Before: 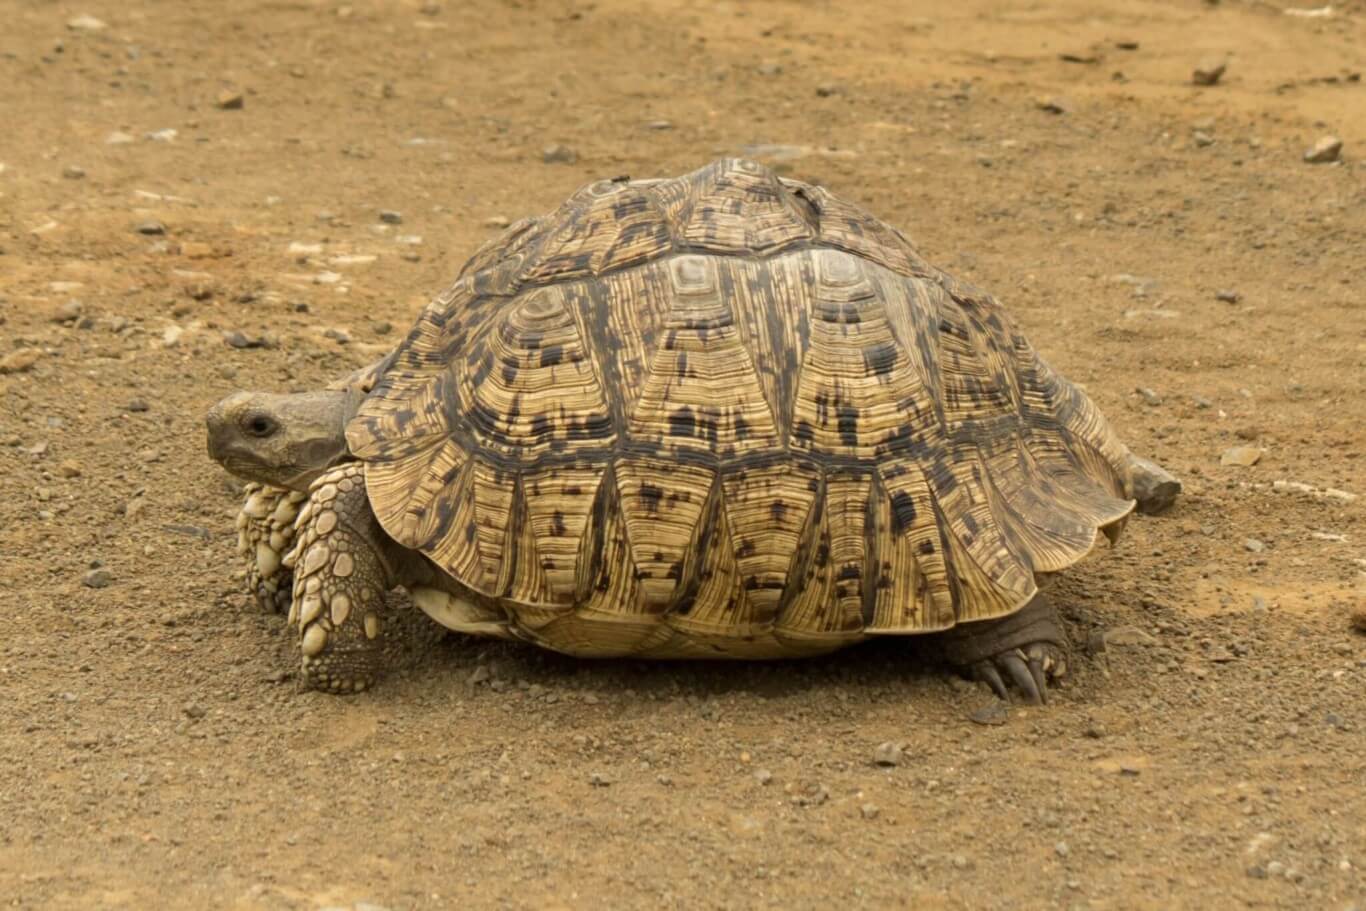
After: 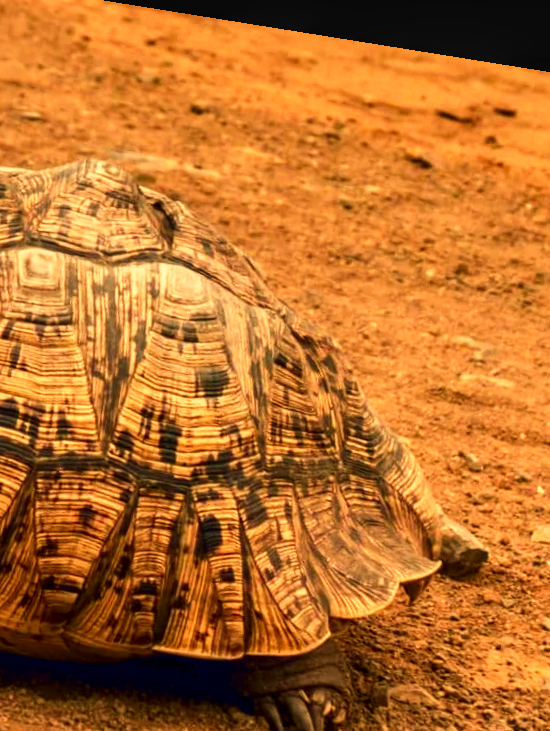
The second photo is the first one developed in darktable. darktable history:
rotate and perspective: rotation 9.12°, automatic cropping off
local contrast: on, module defaults
contrast brightness saturation: contrast 0.1, brightness -0.26, saturation 0.14
base curve: curves: ch0 [(0, 0) (0.579, 0.807) (1, 1)], preserve colors none
white balance: red 1.08, blue 0.791
color balance rgb: shadows lift › hue 87.51°, highlights gain › chroma 1.62%, highlights gain › hue 55.1°, global offset › chroma 0.1%, global offset › hue 253.66°, linear chroma grading › global chroma 0.5%
color zones: curves: ch1 [(0.239, 0.552) (0.75, 0.5)]; ch2 [(0.25, 0.462) (0.749, 0.457)], mix 25.94%
crop and rotate: left 49.936%, top 10.094%, right 13.136%, bottom 24.256%
